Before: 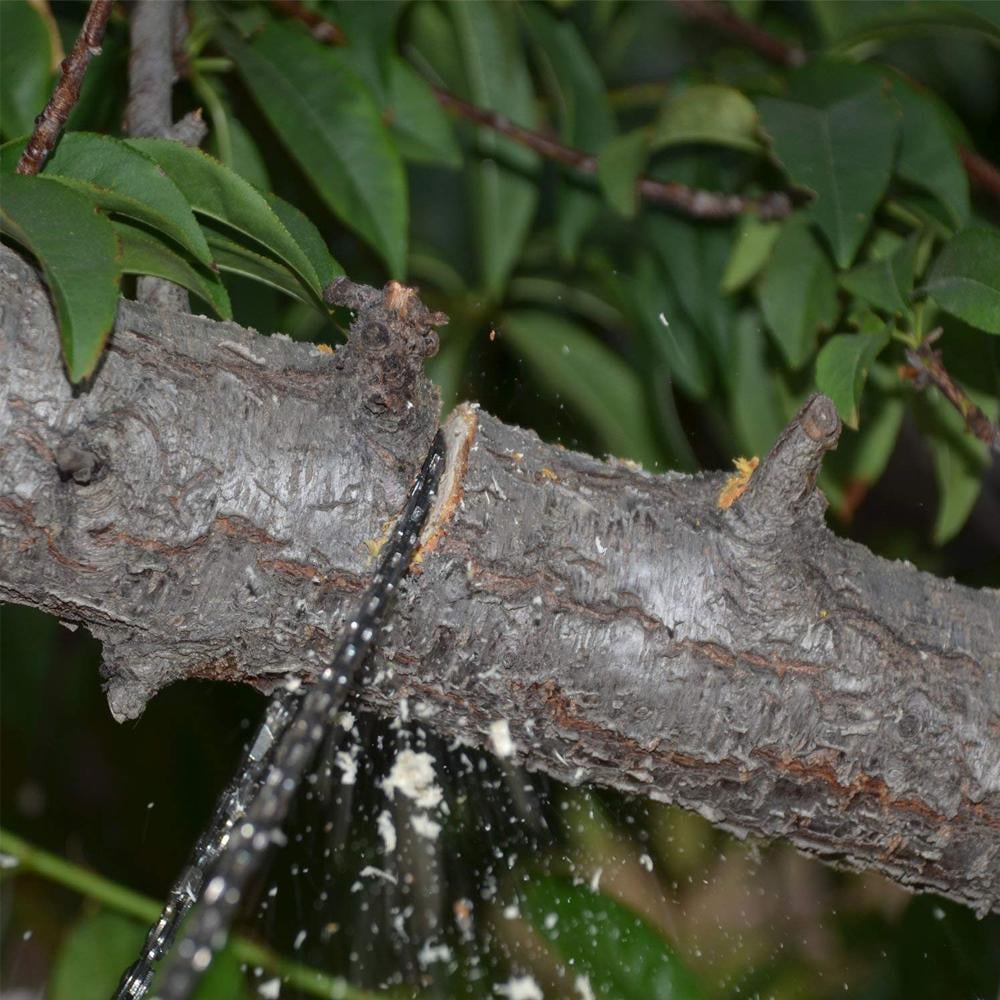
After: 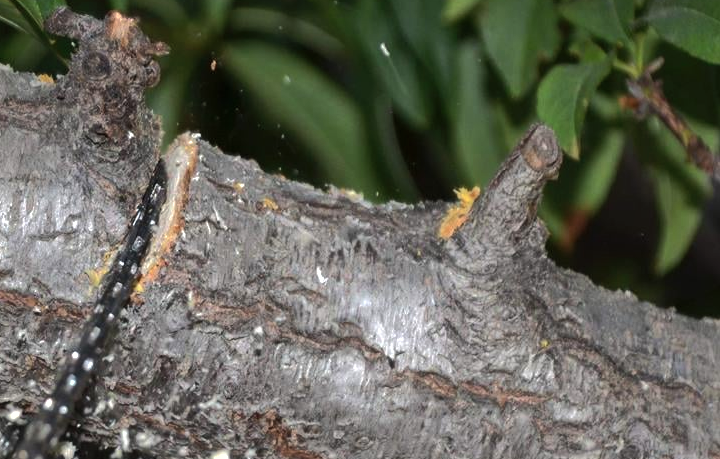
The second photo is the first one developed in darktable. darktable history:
shadows and highlights: shadows 40, highlights -60
crop and rotate: left 27.938%, top 27.046%, bottom 27.046%
tone equalizer: -8 EV -0.75 EV, -7 EV -0.7 EV, -6 EV -0.6 EV, -5 EV -0.4 EV, -3 EV 0.4 EV, -2 EV 0.6 EV, -1 EV 0.7 EV, +0 EV 0.75 EV, edges refinement/feathering 500, mask exposure compensation -1.57 EV, preserve details no
